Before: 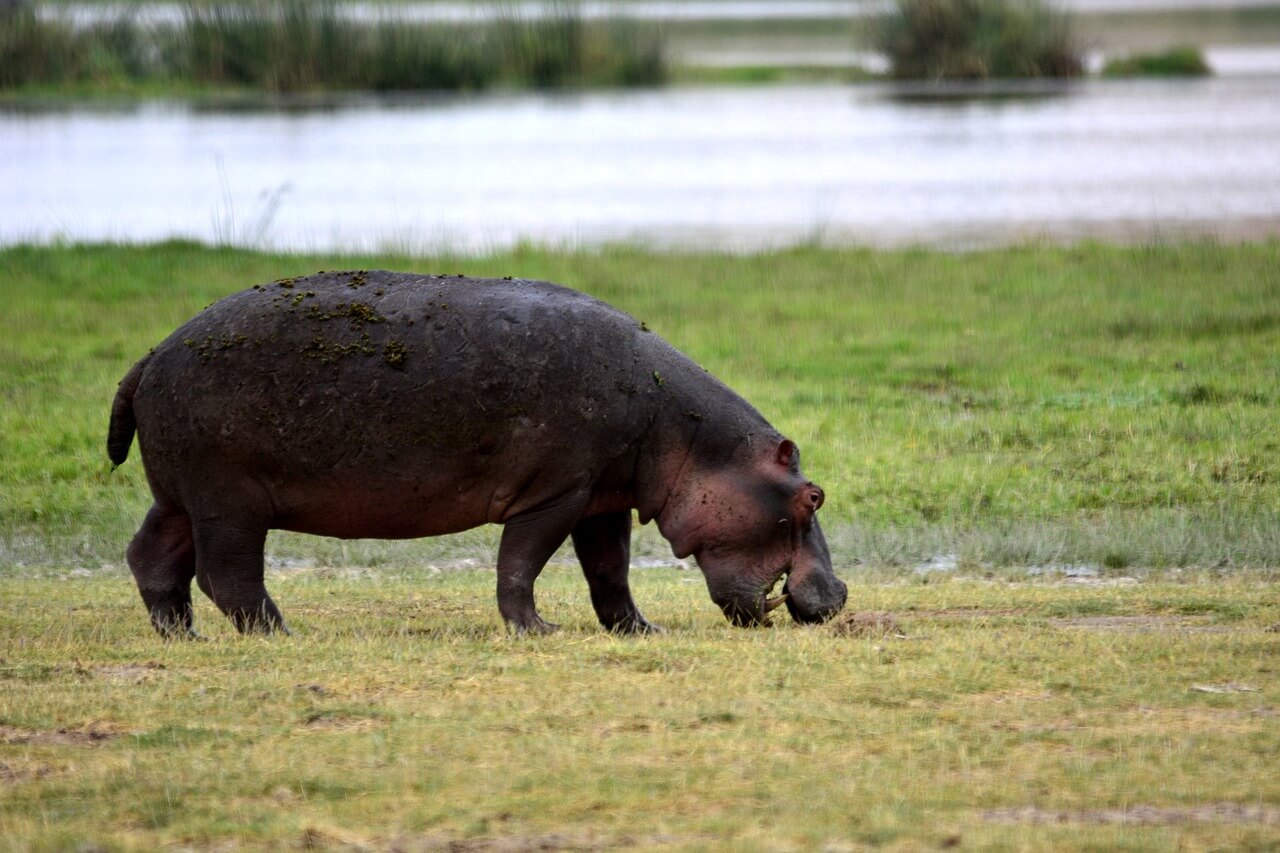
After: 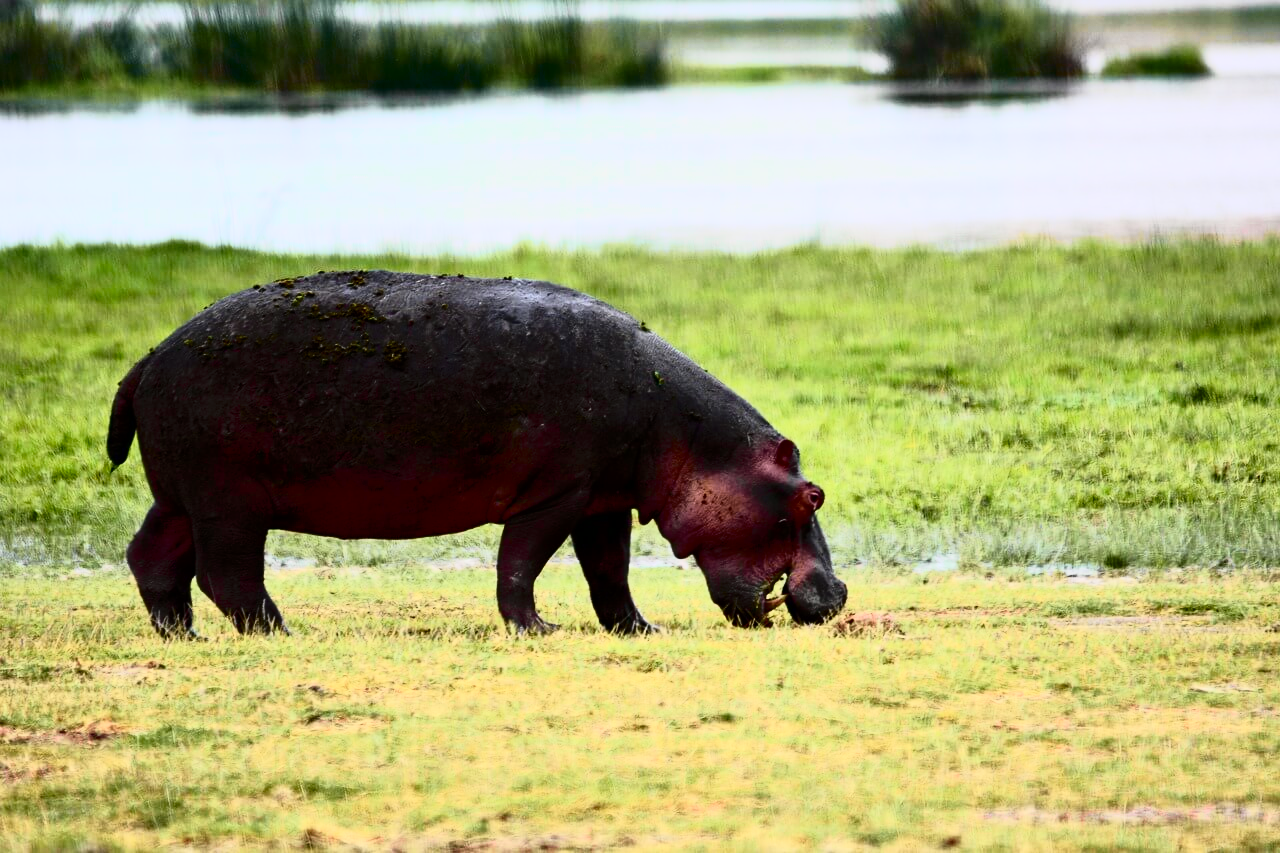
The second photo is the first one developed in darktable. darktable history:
tone curve: curves: ch0 [(0, 0) (0.046, 0.031) (0.163, 0.114) (0.391, 0.432) (0.488, 0.561) (0.695, 0.839) (0.785, 0.904) (1, 0.965)]; ch1 [(0, 0) (0.248, 0.252) (0.427, 0.412) (0.482, 0.462) (0.499, 0.497) (0.518, 0.52) (0.535, 0.577) (0.585, 0.623) (0.679, 0.743) (0.788, 0.809) (1, 1)]; ch2 [(0, 0) (0.313, 0.262) (0.427, 0.417) (0.473, 0.47) (0.503, 0.503) (0.523, 0.515) (0.557, 0.596) (0.598, 0.646) (0.708, 0.771) (1, 1)], color space Lab, independent channels, preserve colors none
contrast brightness saturation: contrast 0.221
